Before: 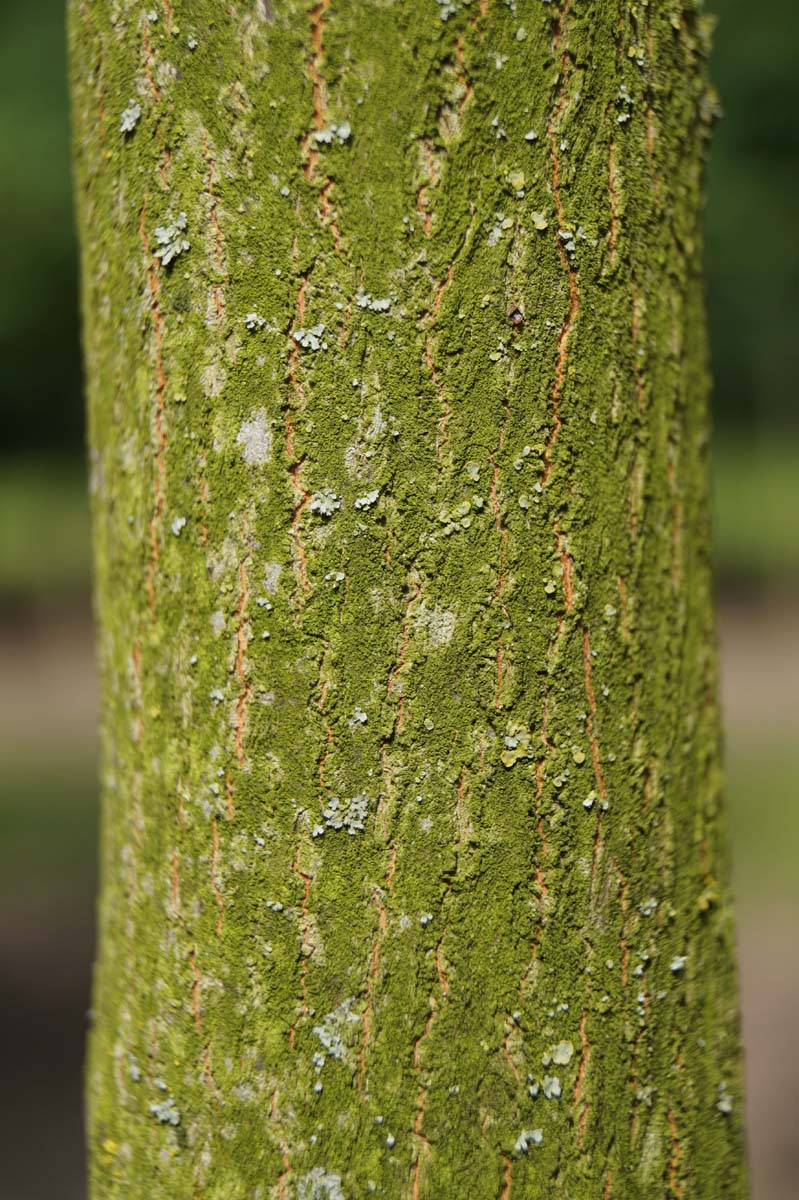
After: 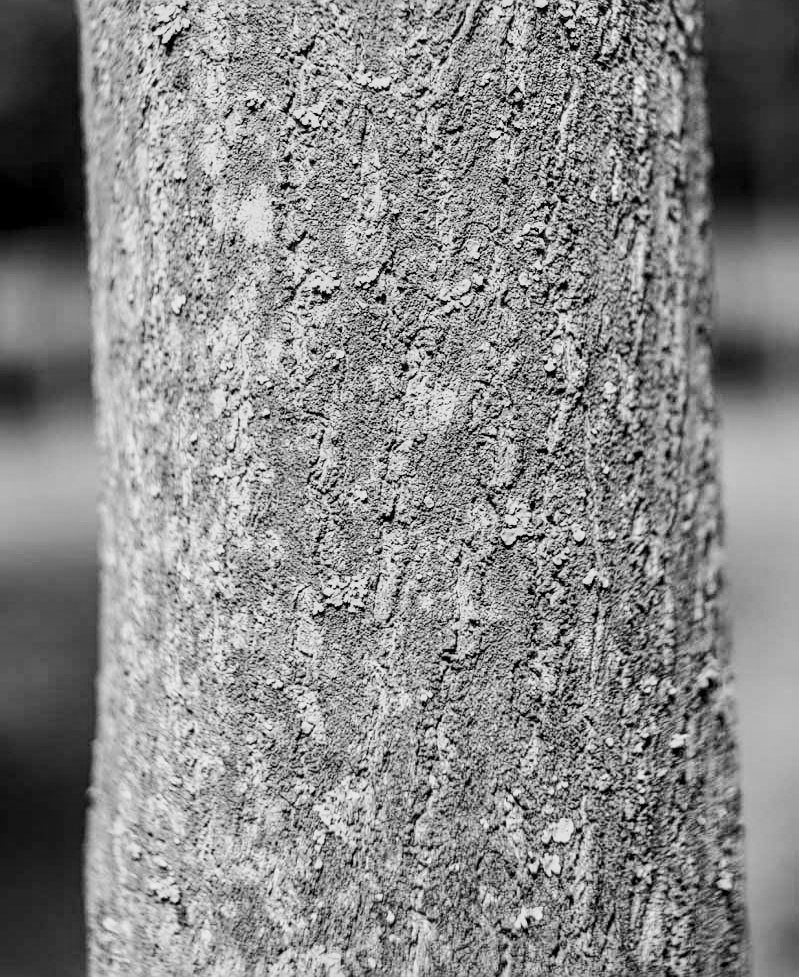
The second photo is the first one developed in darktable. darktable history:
monochrome: a 79.32, b 81.83, size 1.1
crop and rotate: top 18.507%
sharpen: on, module defaults
base curve: curves: ch0 [(0, 0) (0.007, 0.004) (0.027, 0.03) (0.046, 0.07) (0.207, 0.54) (0.442, 0.872) (0.673, 0.972) (1, 1)], preserve colors none
local contrast: highlights 60%, shadows 60%, detail 160%
